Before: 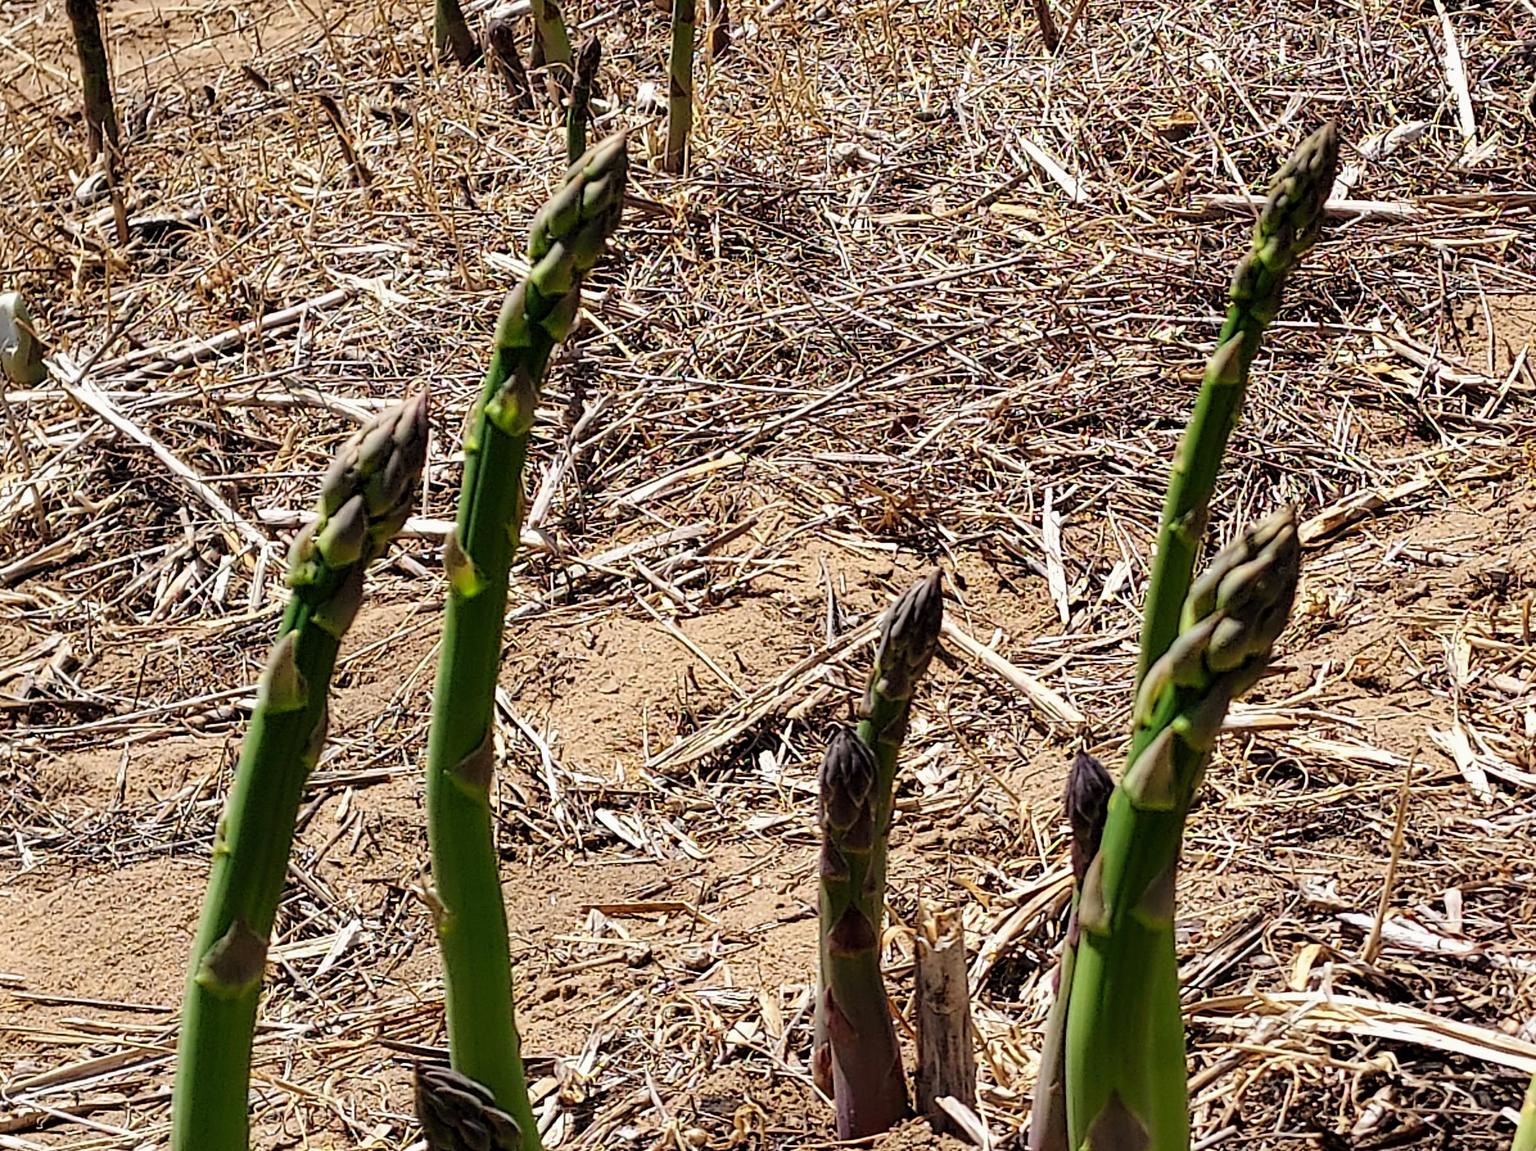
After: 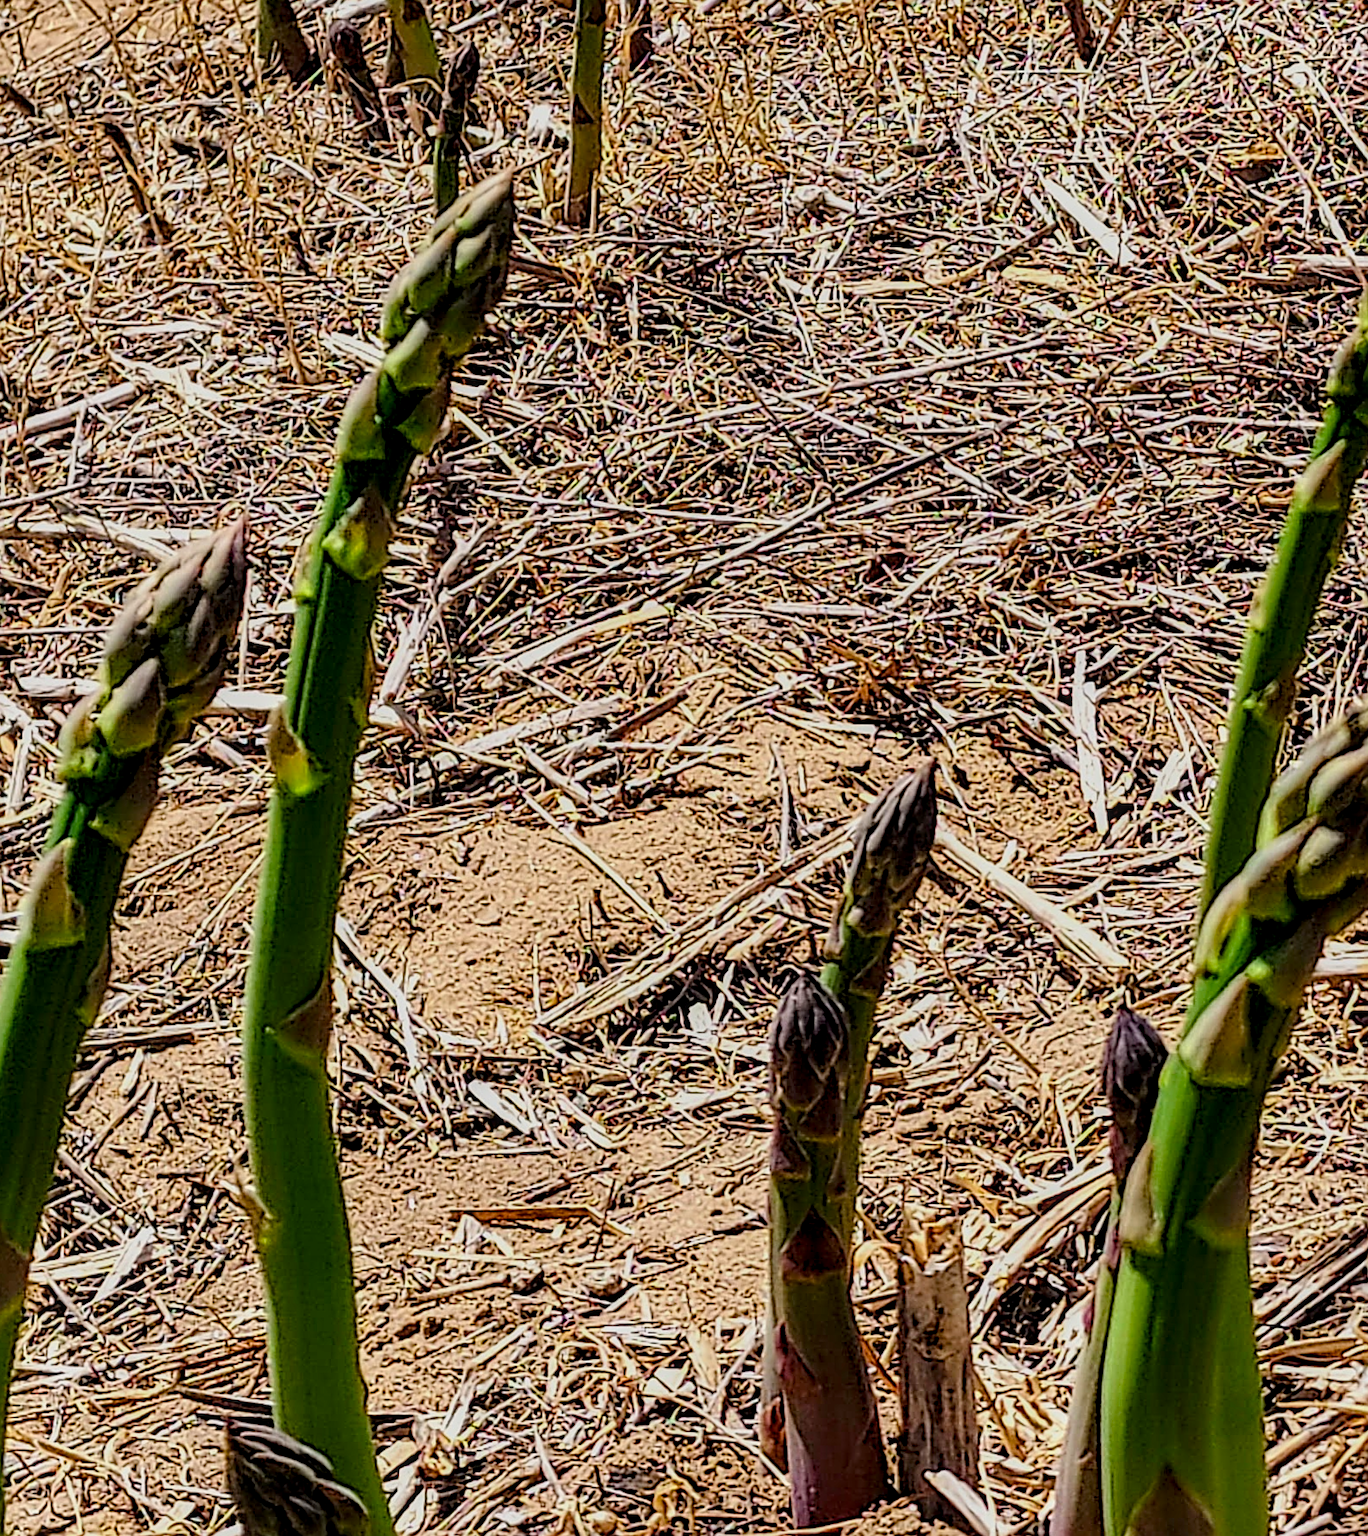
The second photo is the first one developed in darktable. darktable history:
contrast brightness saturation: contrast 0.07, brightness -0.14, saturation 0.11
rotate and perspective: rotation 0.192°, lens shift (horizontal) -0.015, crop left 0.005, crop right 0.996, crop top 0.006, crop bottom 0.99
crop and rotate: left 15.446%, right 17.836%
color balance rgb: perceptual saturation grading › global saturation 20%, perceptual saturation grading › highlights -25%, perceptual saturation grading › shadows 25%
local contrast: detail 144%
global tonemap: drago (0.7, 100)
sharpen: on, module defaults
